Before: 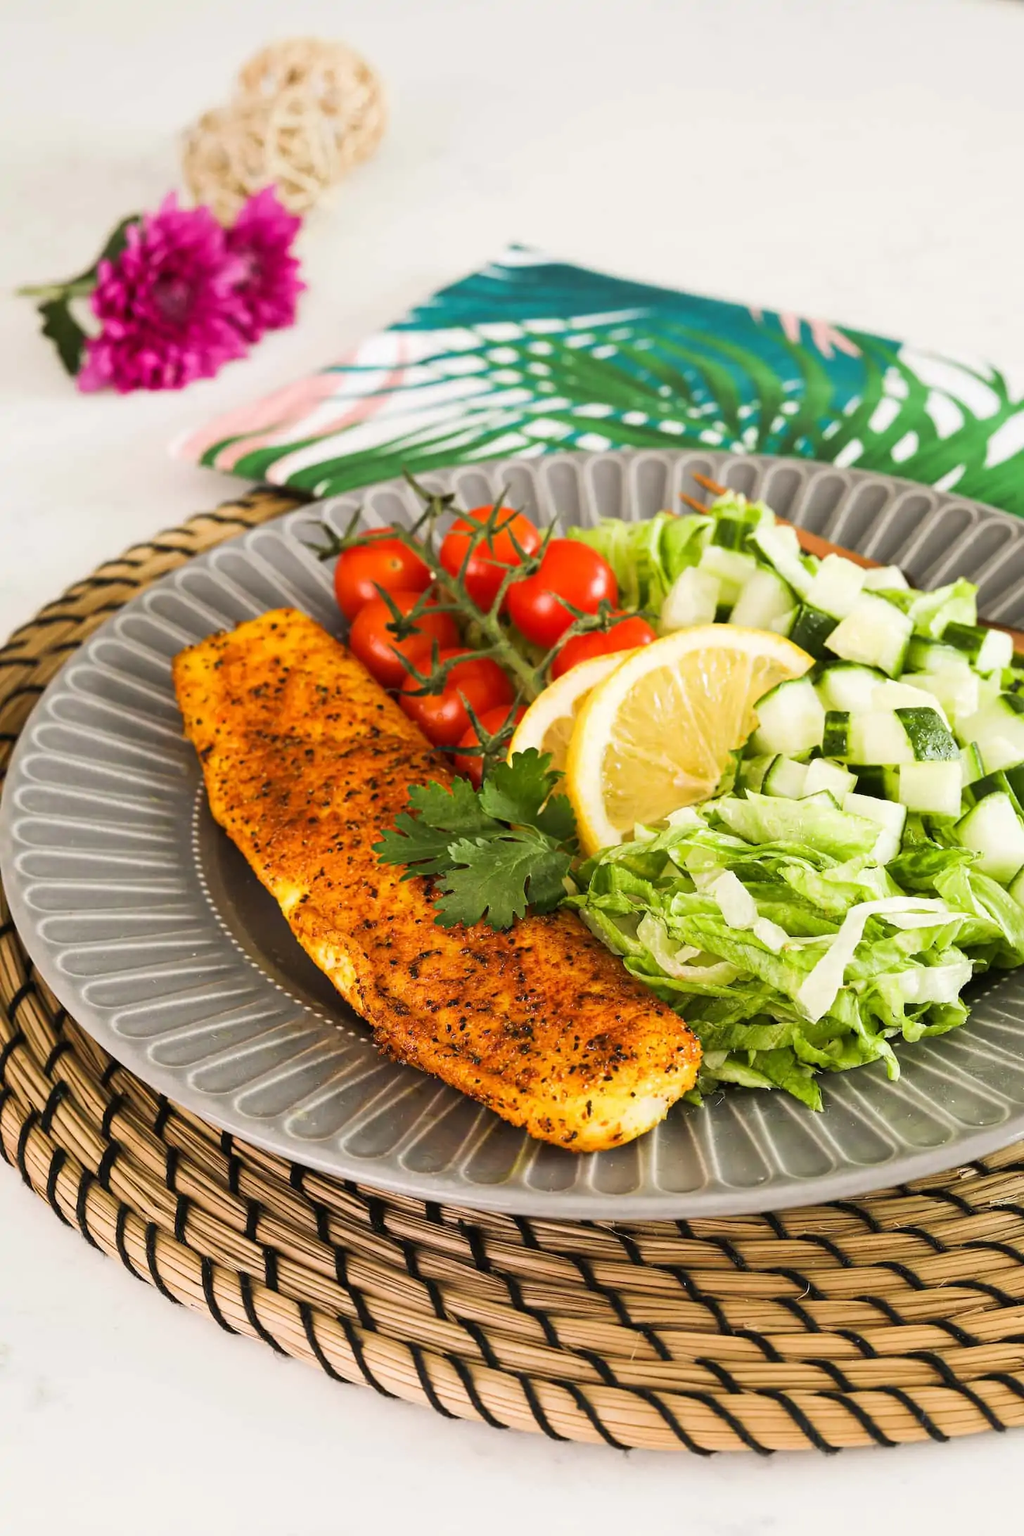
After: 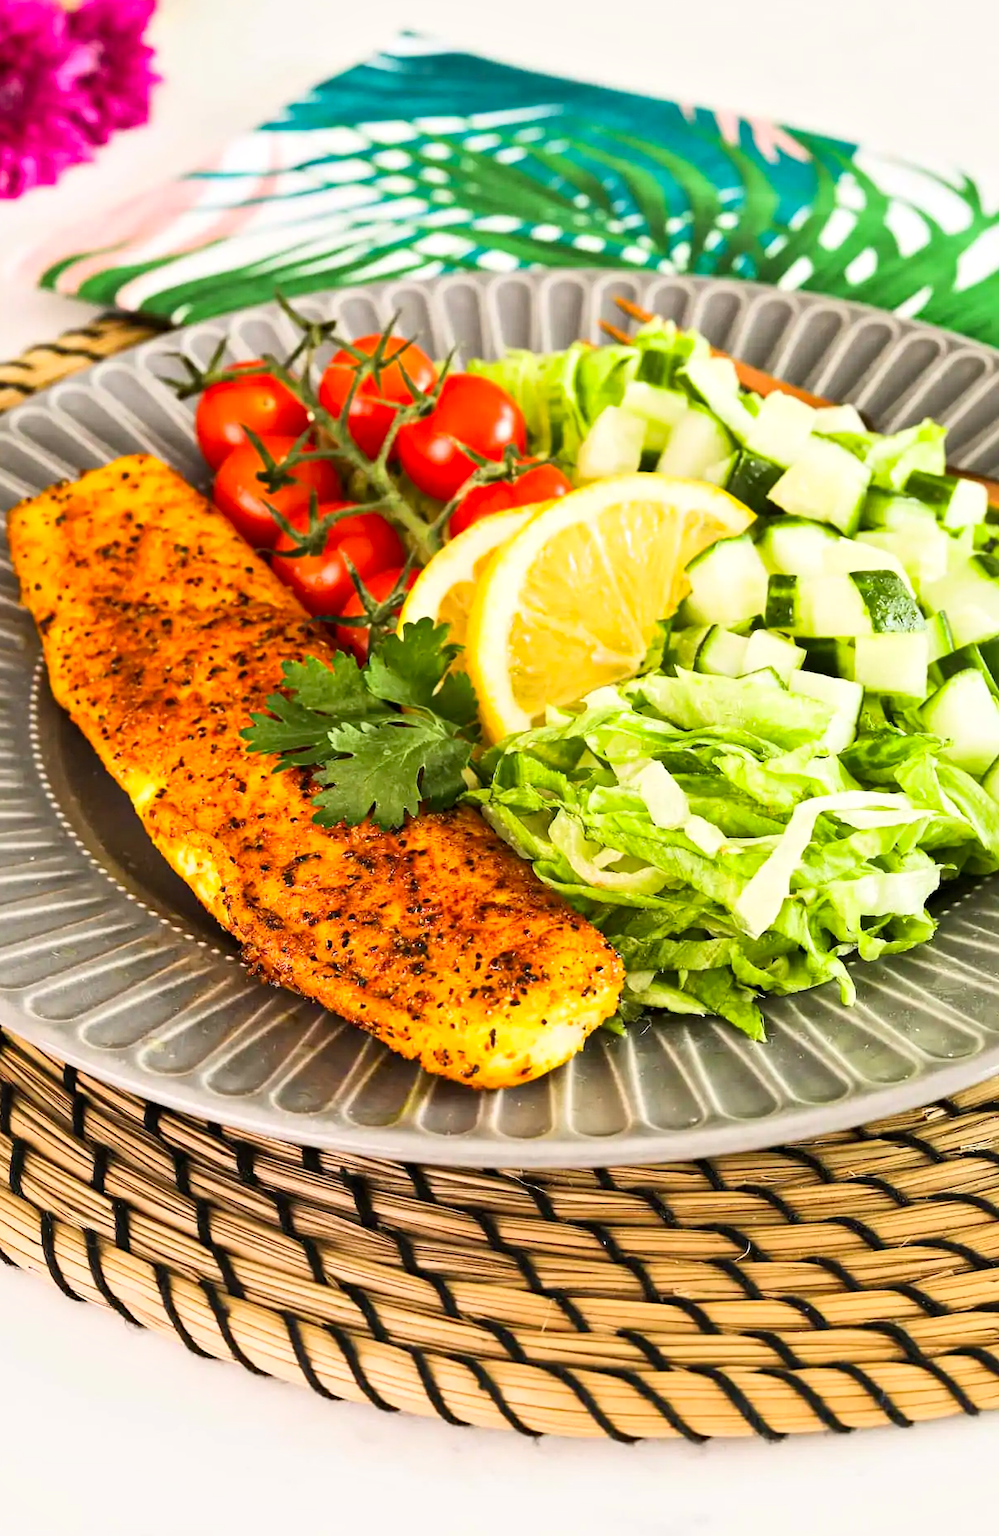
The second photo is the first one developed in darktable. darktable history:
contrast brightness saturation: contrast 0.2, brightness 0.16, saturation 0.22
local contrast: mode bilateral grid, contrast 30, coarseness 25, midtone range 0.2
crop: left 16.315%, top 14.246%
haze removal: compatibility mode true, adaptive false
